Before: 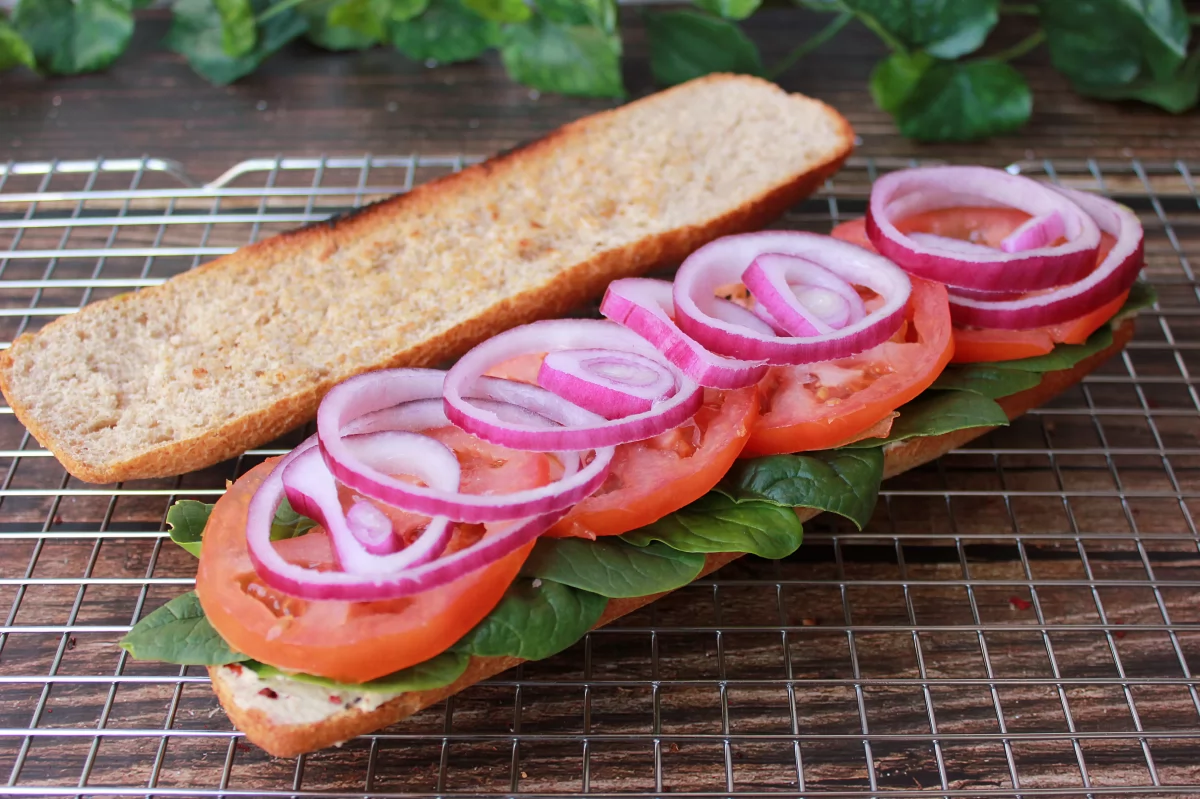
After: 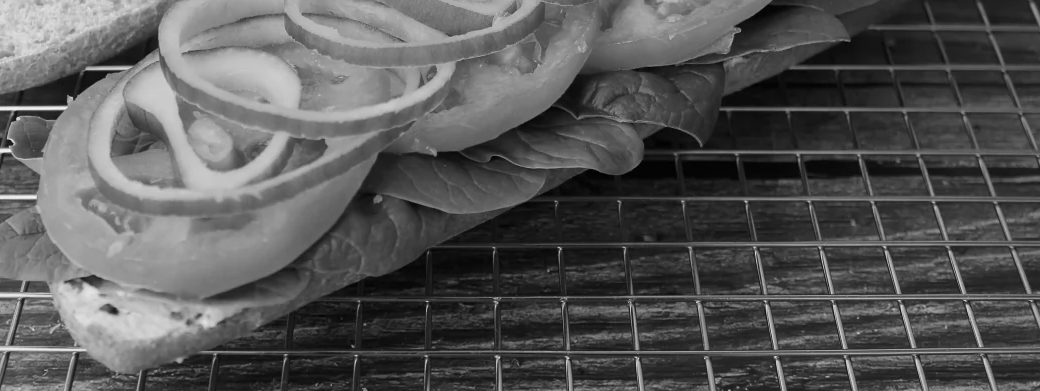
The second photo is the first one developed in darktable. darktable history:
crop and rotate: left 13.306%, top 48.129%, bottom 2.928%
monochrome: a 26.22, b 42.67, size 0.8
